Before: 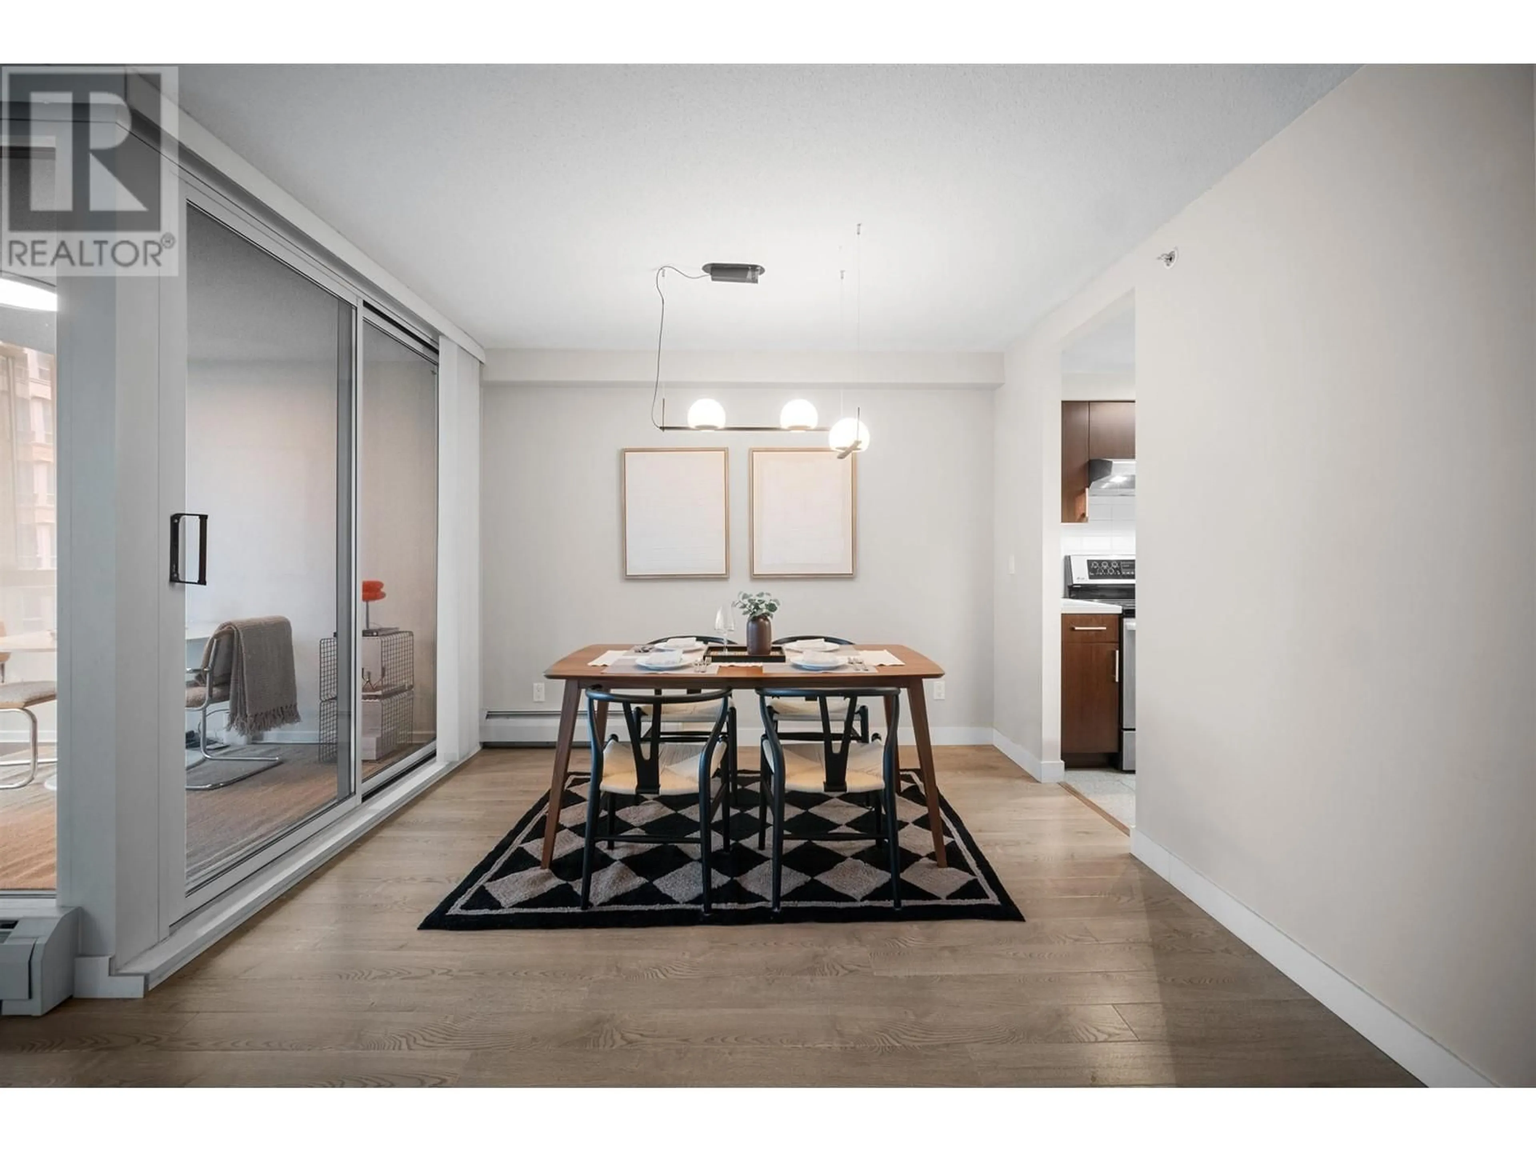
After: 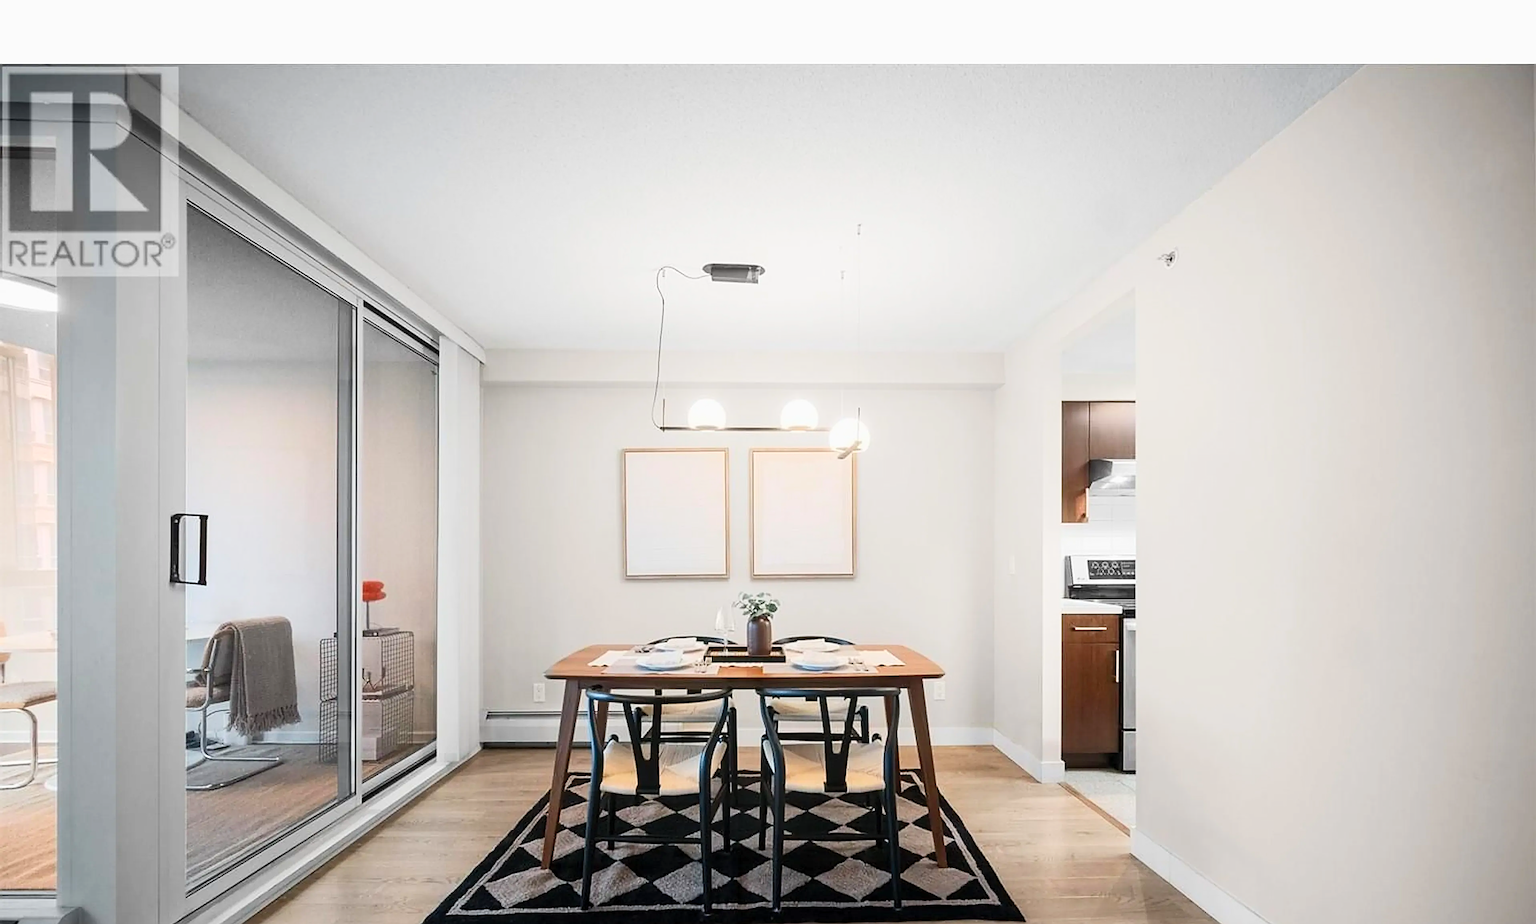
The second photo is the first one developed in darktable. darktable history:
exposure: black level correction 0.001, exposure -0.123 EV, compensate exposure bias true, compensate highlight preservation false
crop: bottom 19.715%
sharpen: amount 0.895
base curve: curves: ch0 [(0, 0) (0.472, 0.508) (1, 1)], preserve colors none
contrast brightness saturation: contrast 0.199, brightness 0.166, saturation 0.223
